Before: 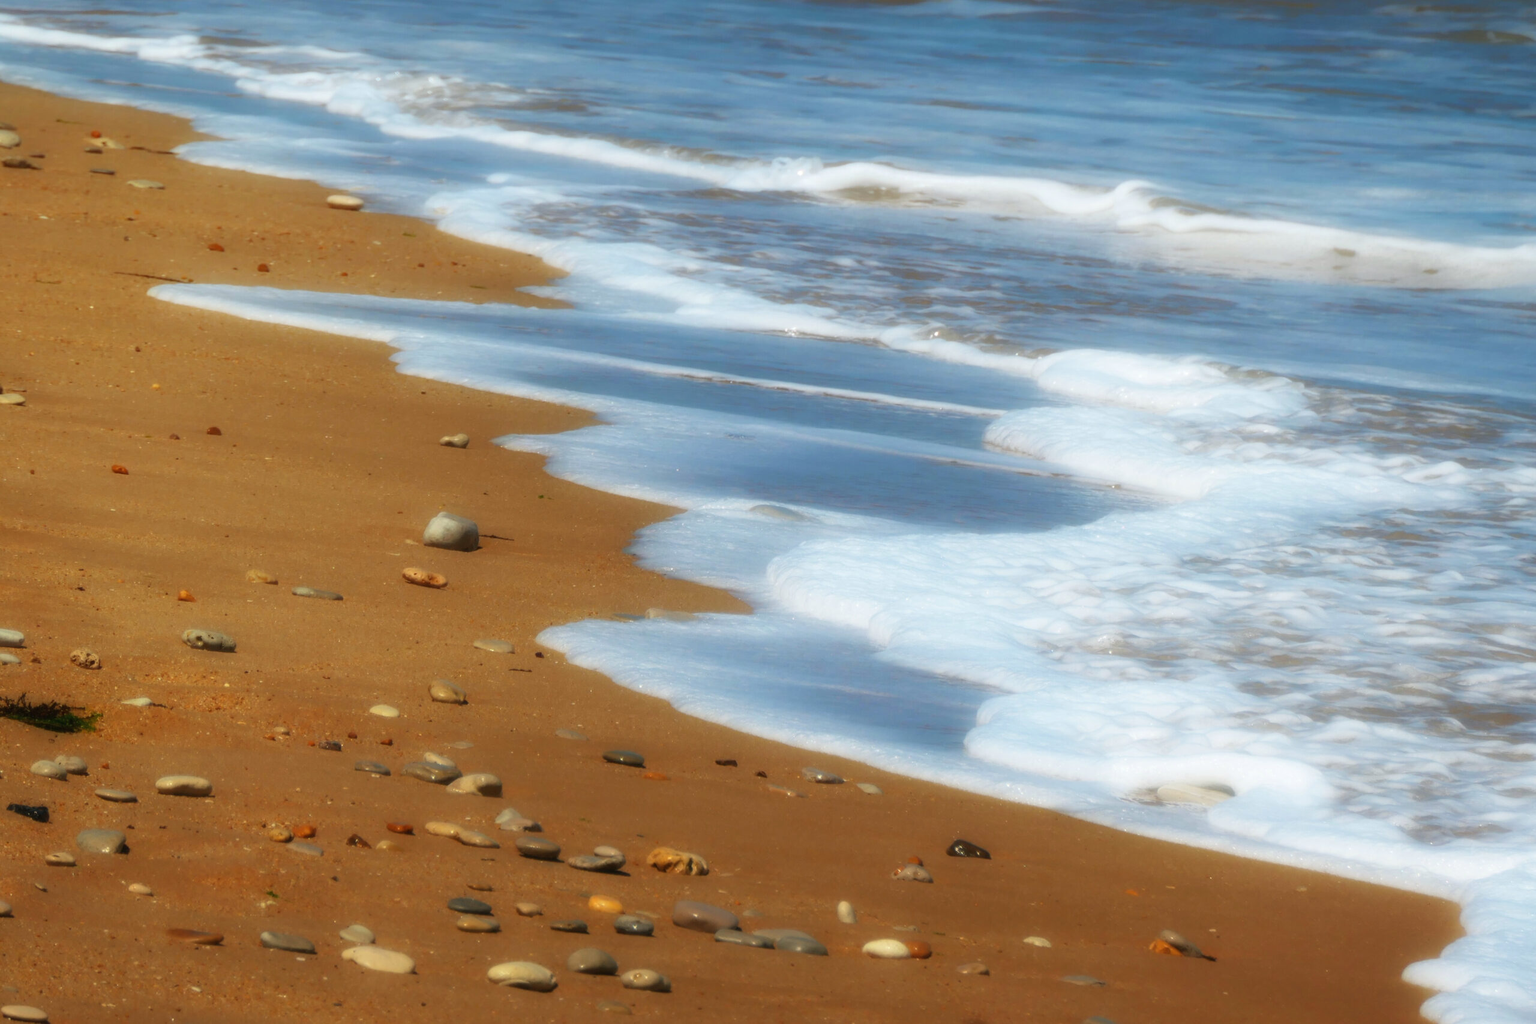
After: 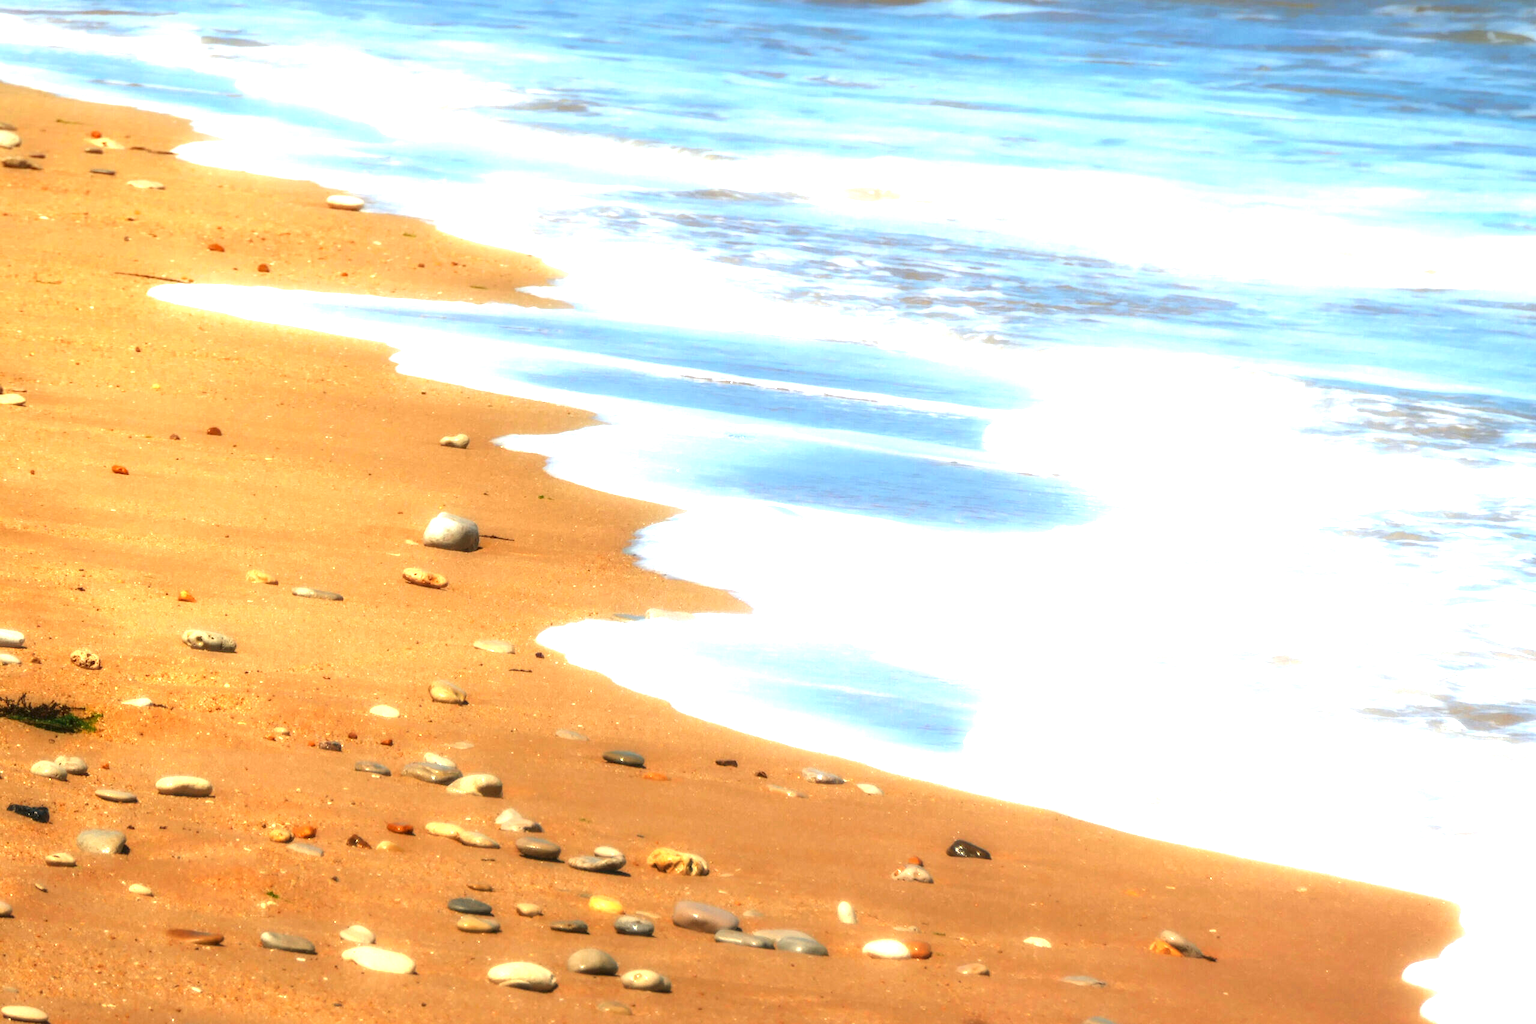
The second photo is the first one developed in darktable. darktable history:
local contrast: detail 130%
exposure: black level correction 0, exposure 1.67 EV, compensate exposure bias true, compensate highlight preservation false
